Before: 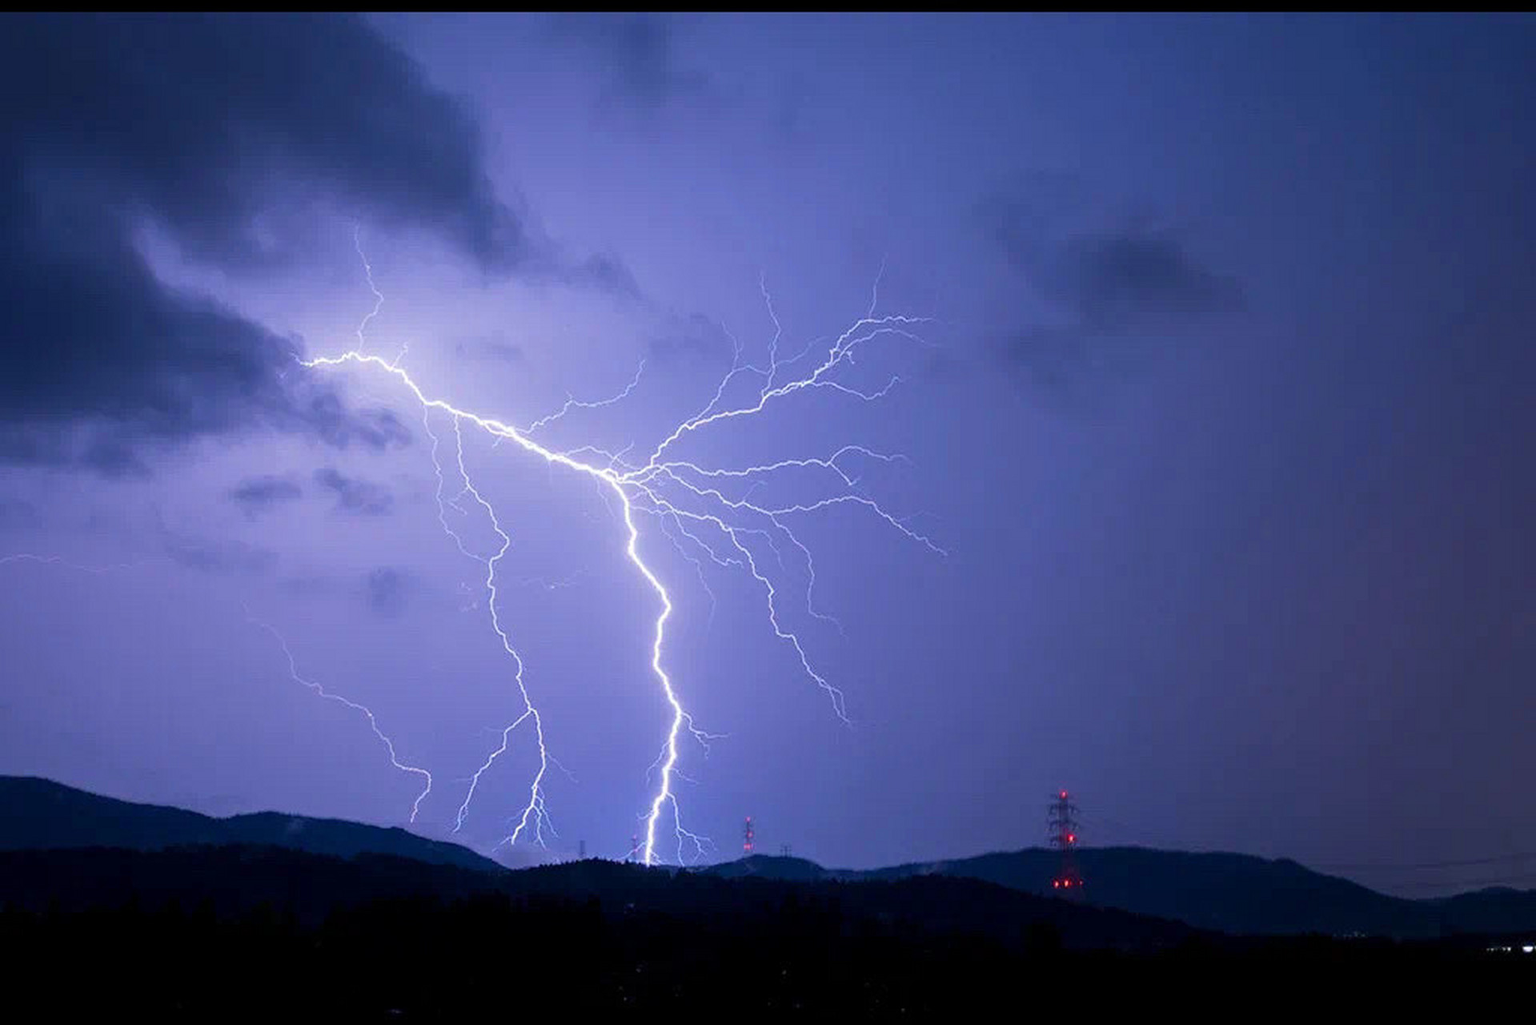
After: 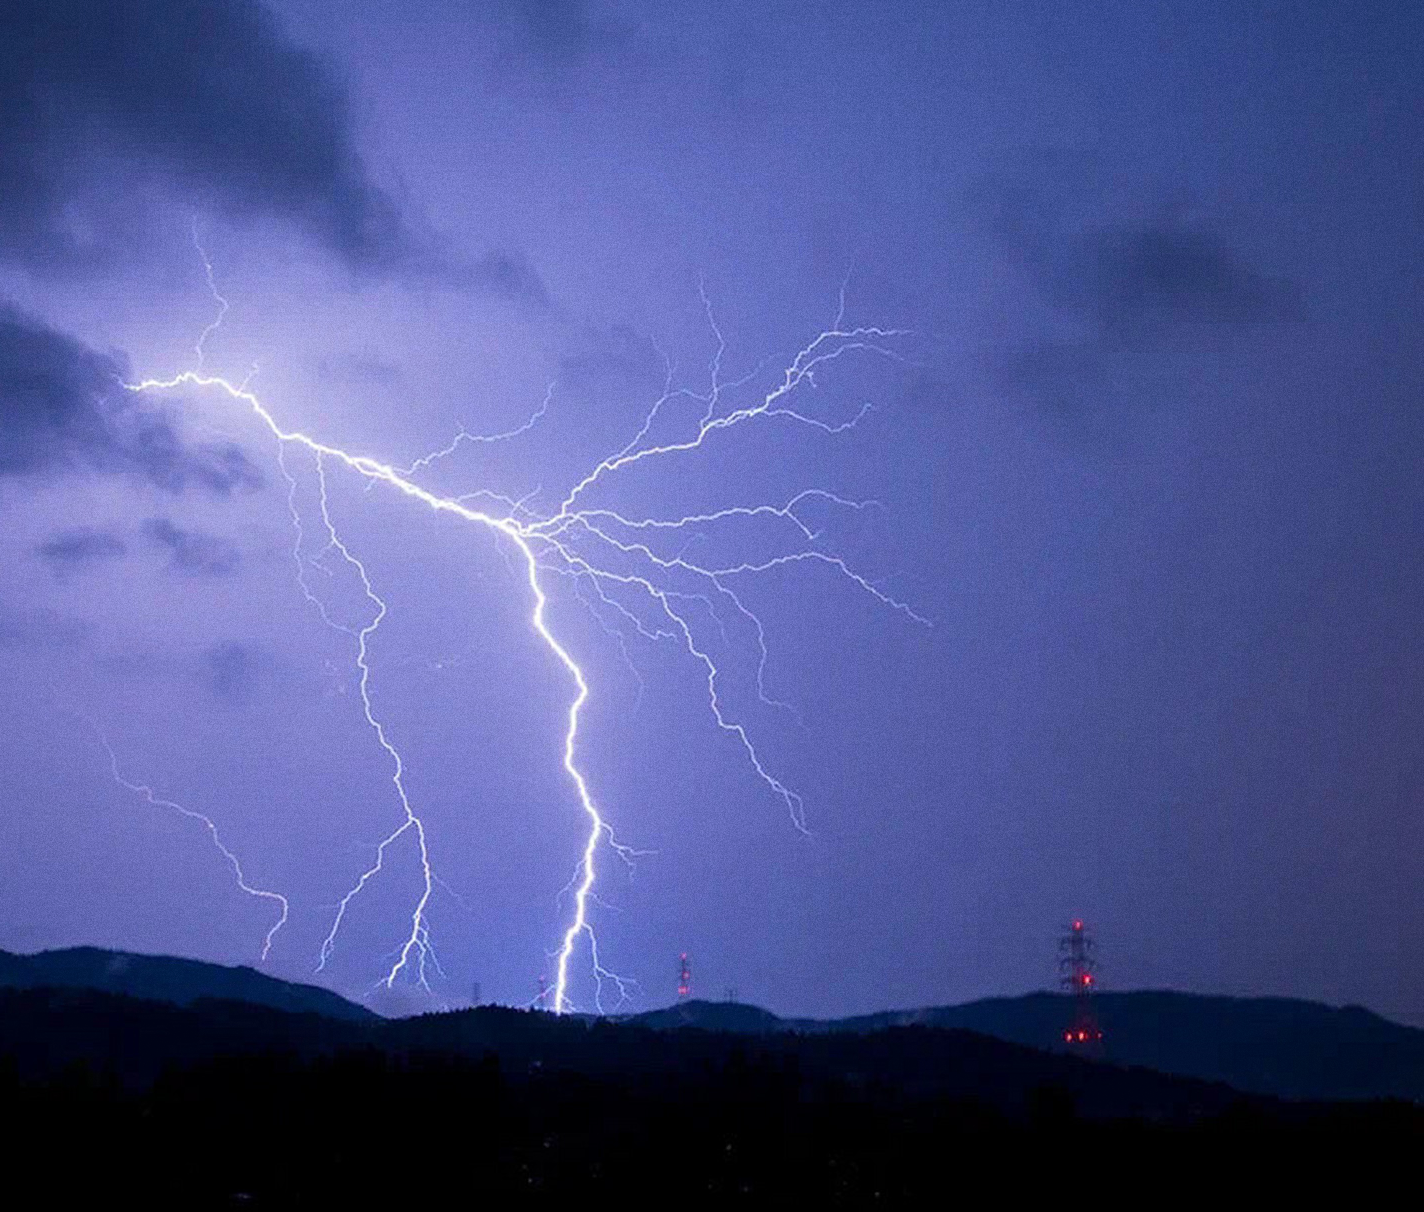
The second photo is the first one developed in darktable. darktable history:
crop and rotate: left 13.15%, top 5.251%, right 12.609%
grain: on, module defaults
